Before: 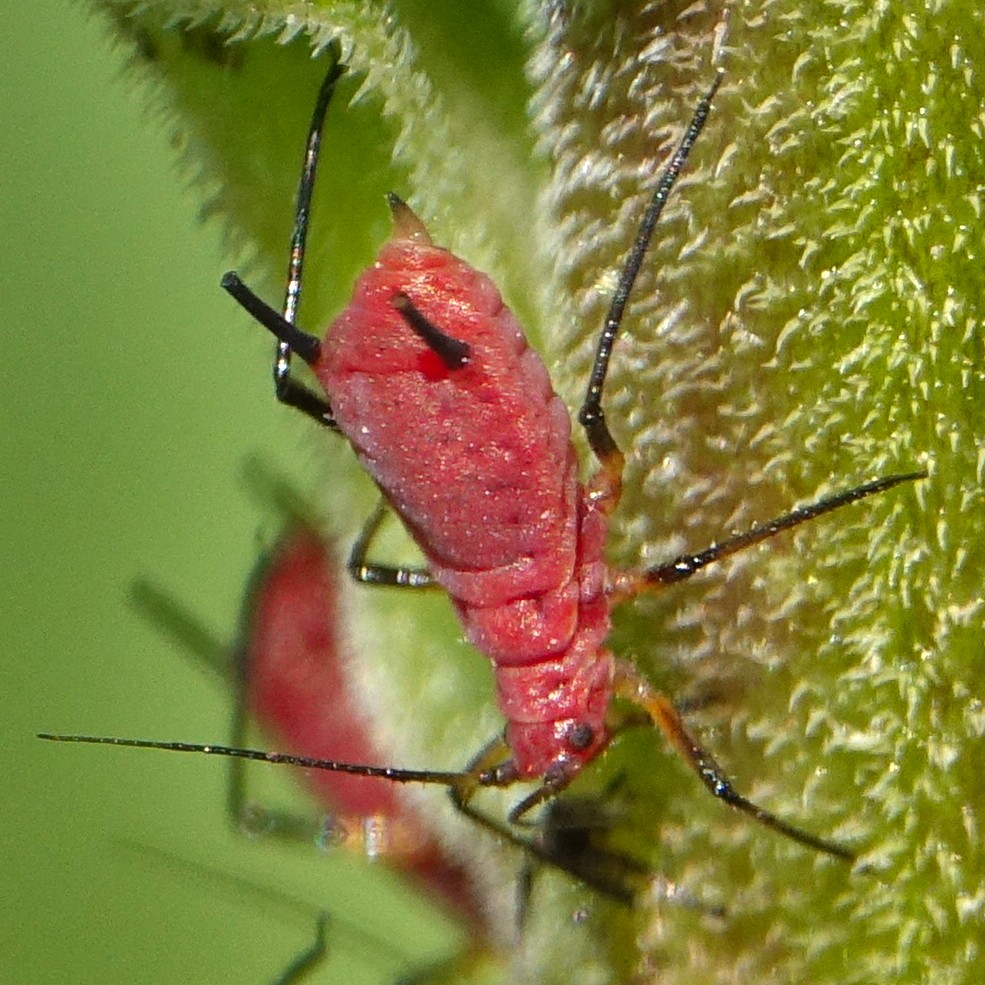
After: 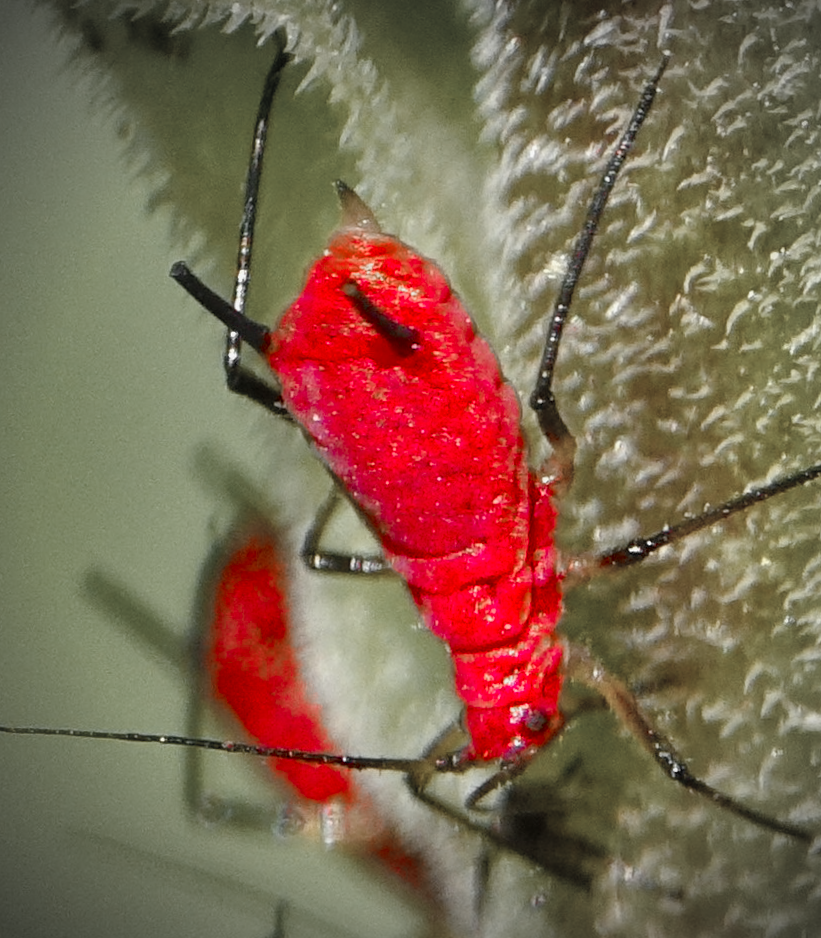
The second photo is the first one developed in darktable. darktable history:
color balance rgb: perceptual saturation grading › global saturation 34.921%, perceptual saturation grading › highlights -29.852%, perceptual saturation grading › shadows 35.268%
vignetting: brightness -0.69
color zones: curves: ch1 [(0, 0.831) (0.08, 0.771) (0.157, 0.268) (0.241, 0.207) (0.562, -0.005) (0.714, -0.013) (0.876, 0.01) (1, 0.831)]
shadows and highlights: shadows 25.44, white point adjustment -3.1, highlights -30.23
tone equalizer: on, module defaults
crop and rotate: angle 0.823°, left 4.251%, top 0.796%, right 11.132%, bottom 2.532%
